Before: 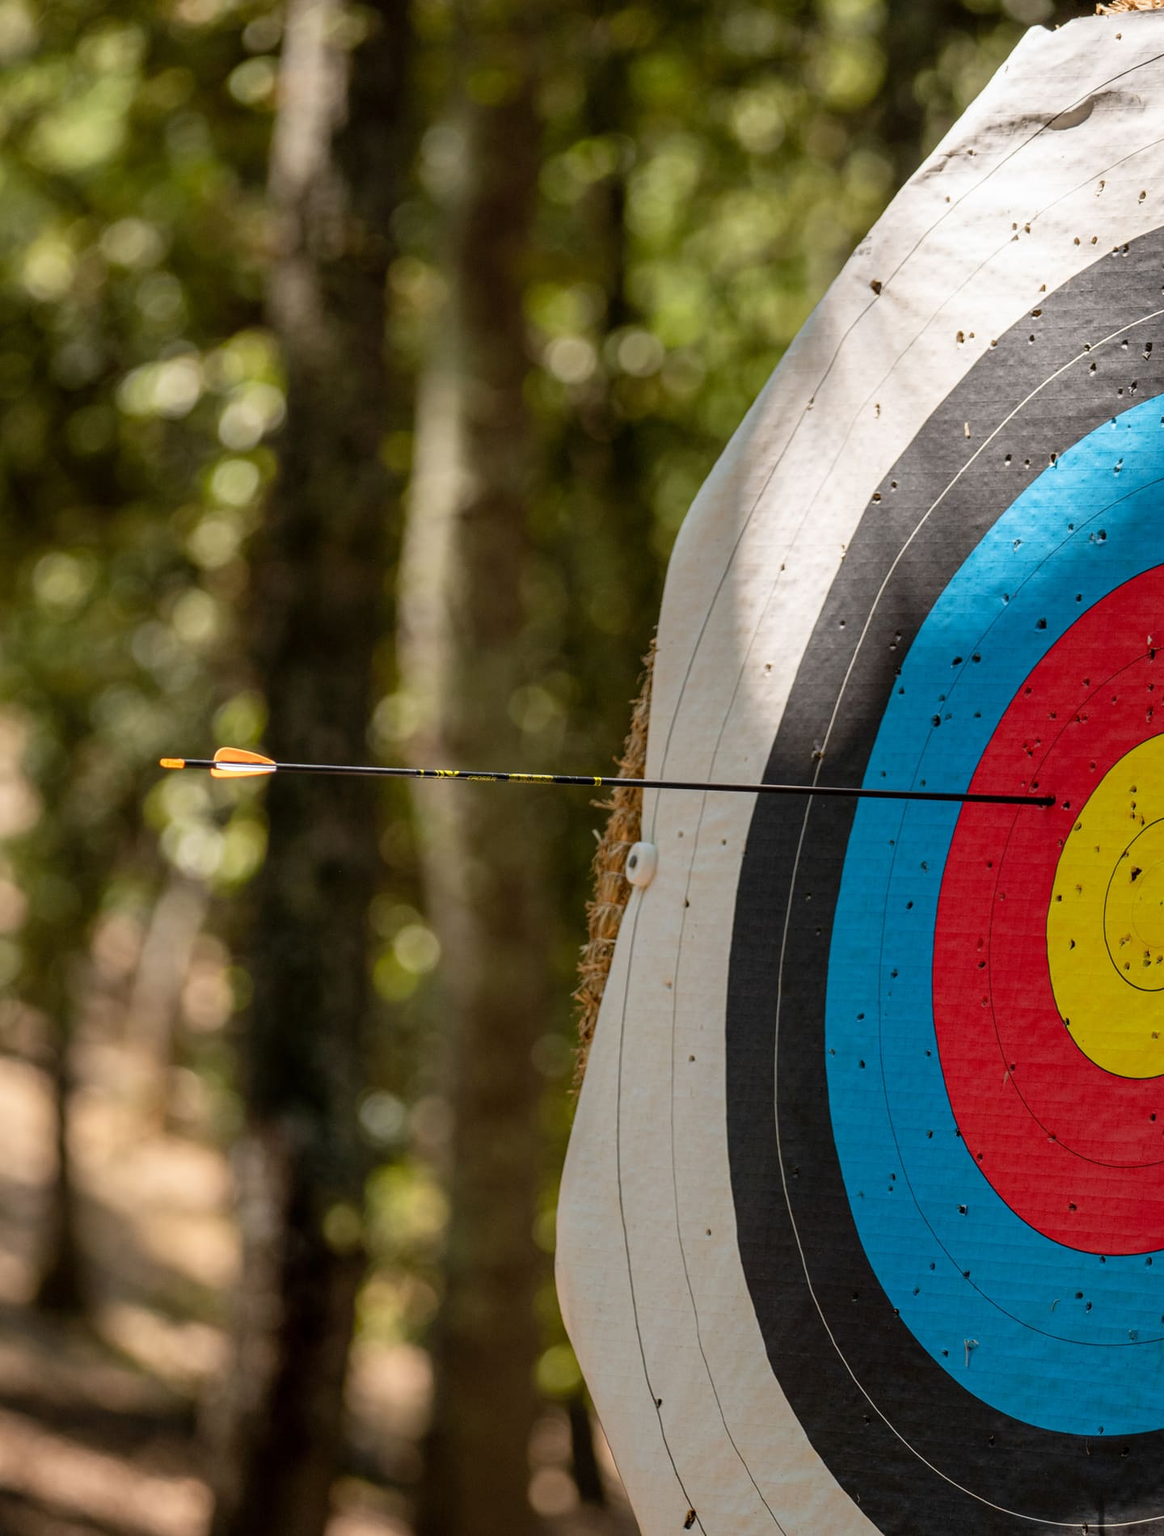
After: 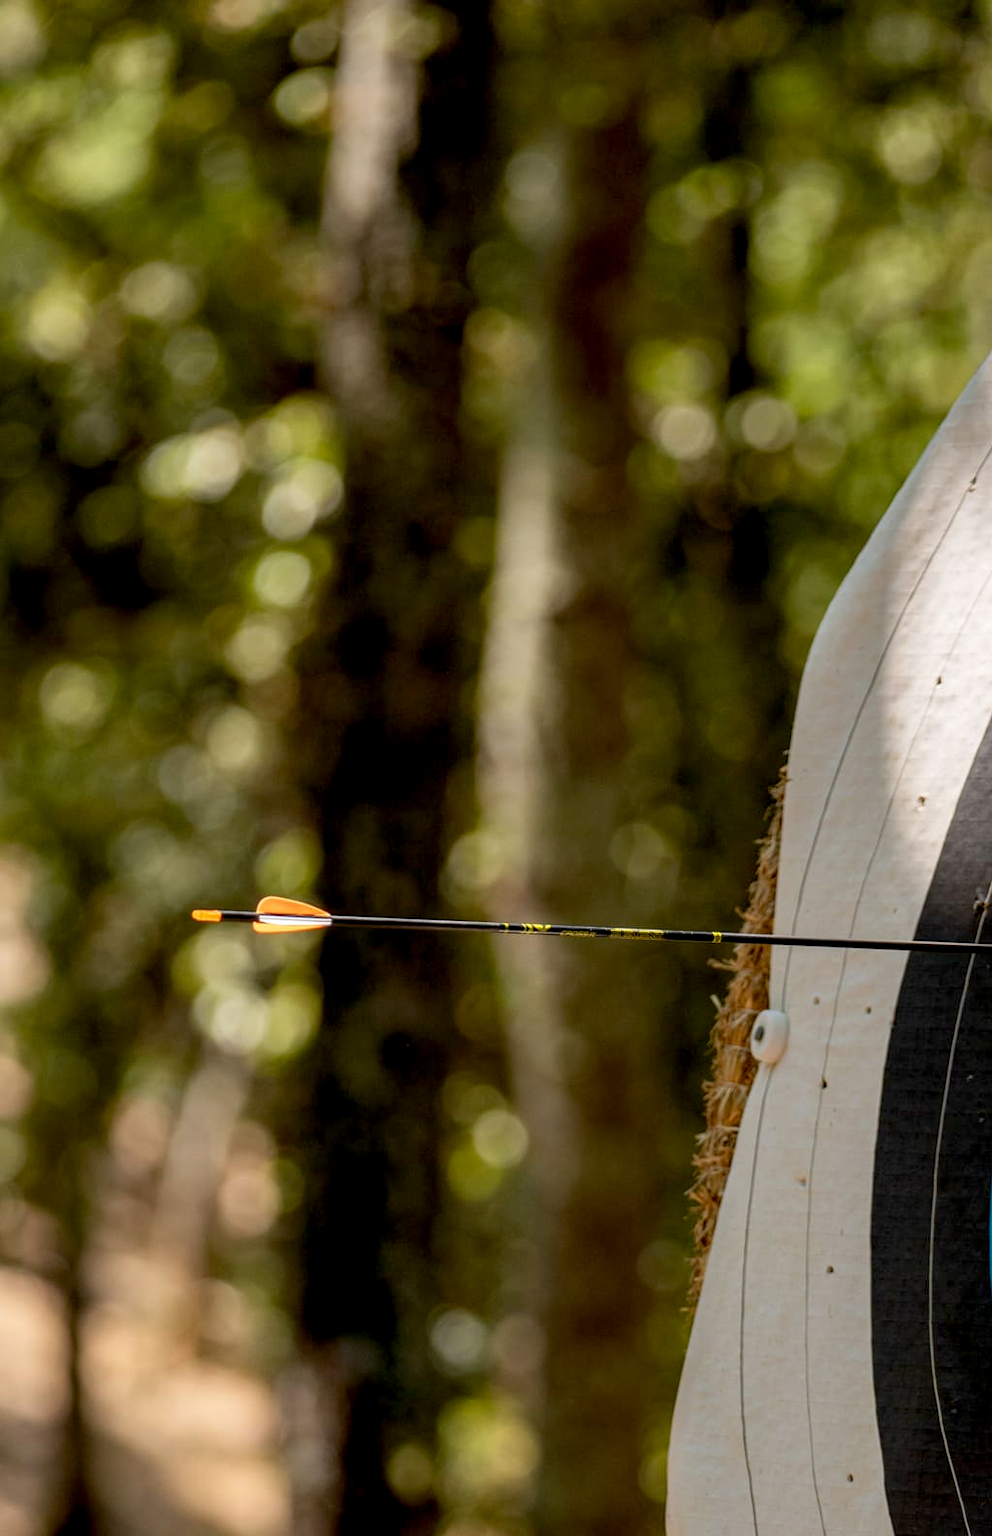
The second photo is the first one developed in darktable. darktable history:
crop: right 28.885%, bottom 16.626%
exposure: black level correction 0.009, exposure 0.014 EV, compensate highlight preservation false
